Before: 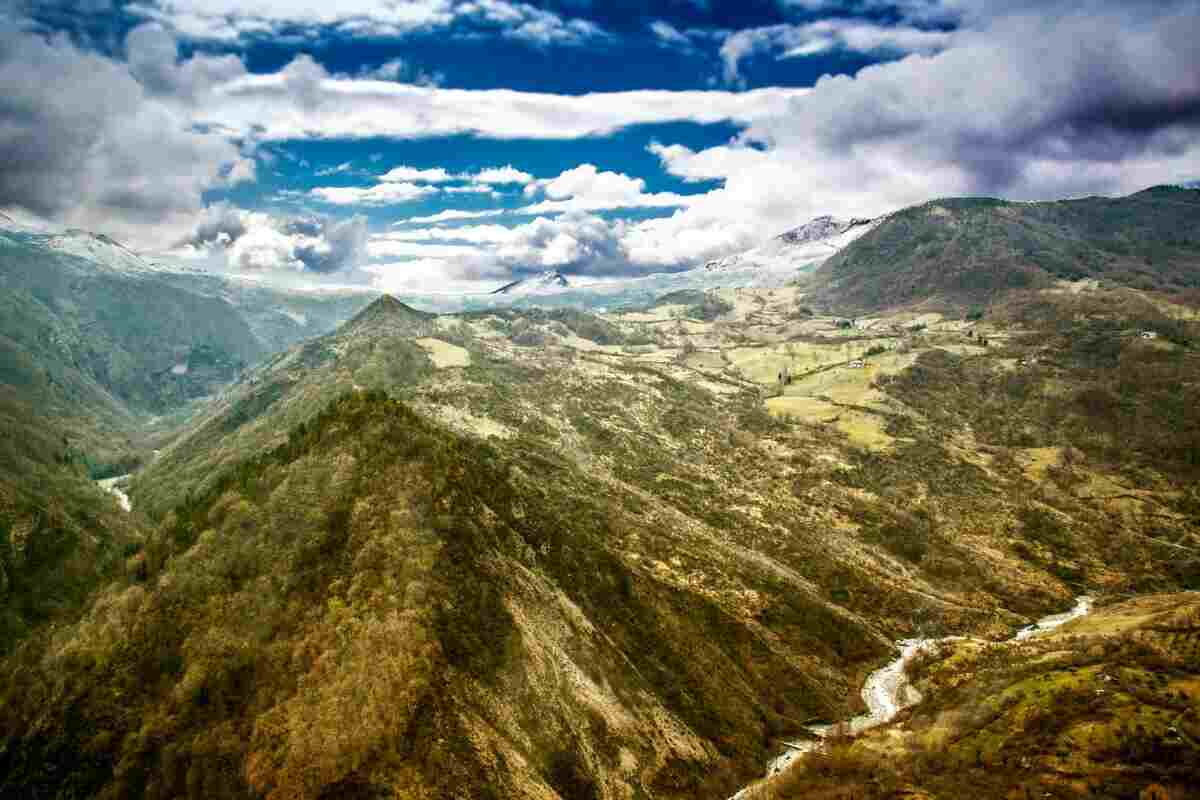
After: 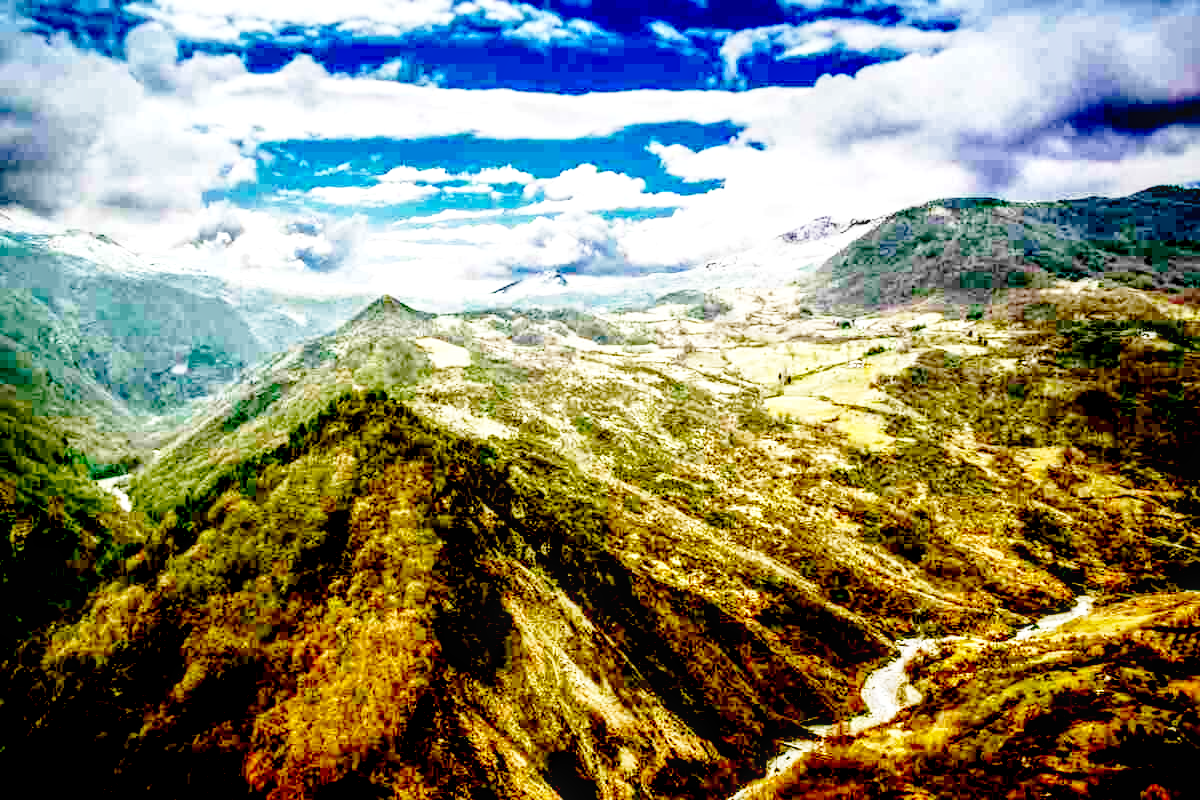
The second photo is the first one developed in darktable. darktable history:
exposure: black level correction 0.041, exposure 0.498 EV, compensate exposure bias true, compensate highlight preservation false
base curve: curves: ch0 [(0, 0) (0.028, 0.03) (0.121, 0.232) (0.46, 0.748) (0.859, 0.968) (1, 1)], preserve colors none
local contrast: on, module defaults
